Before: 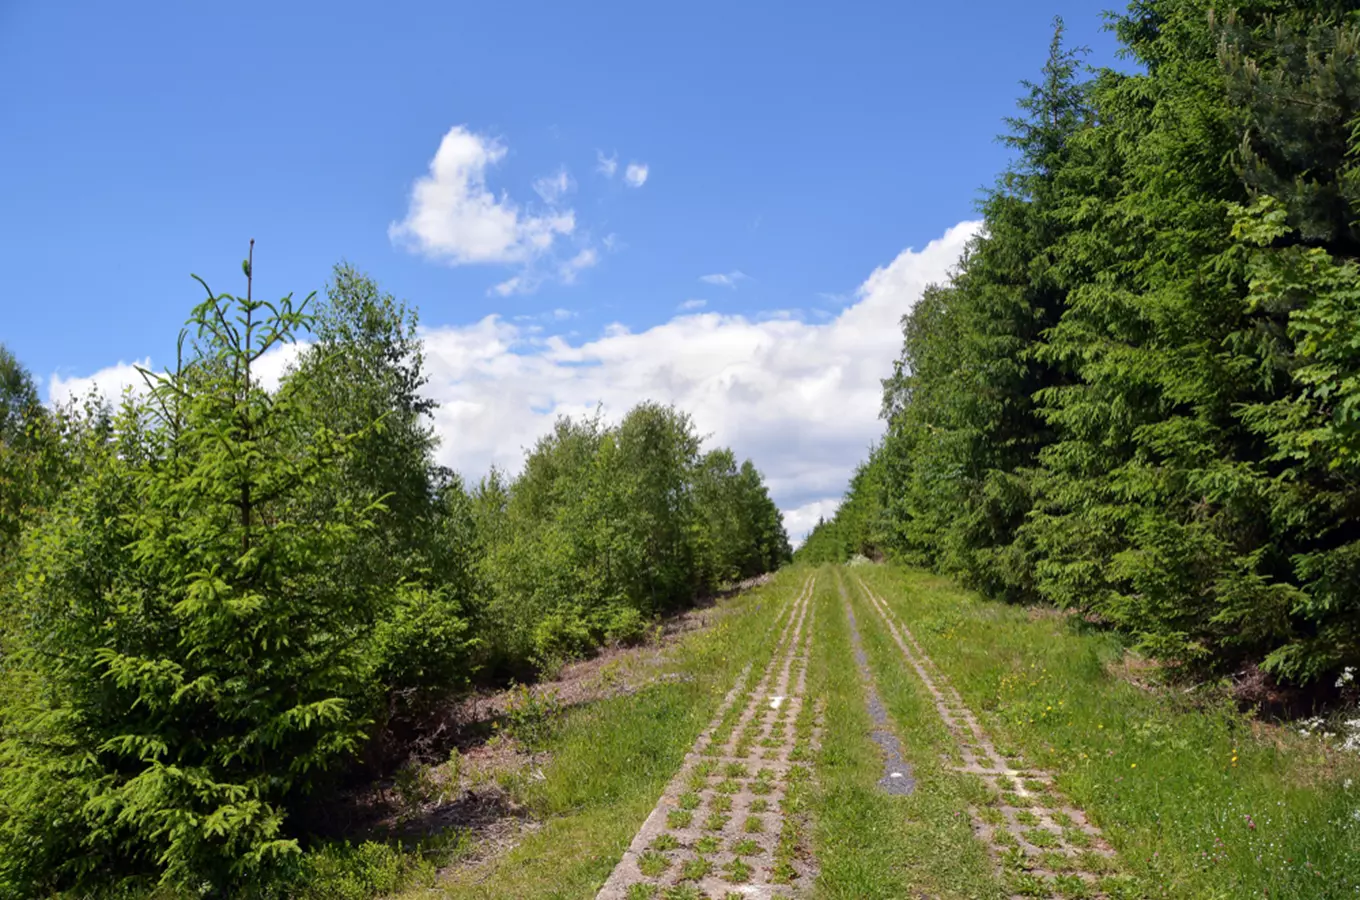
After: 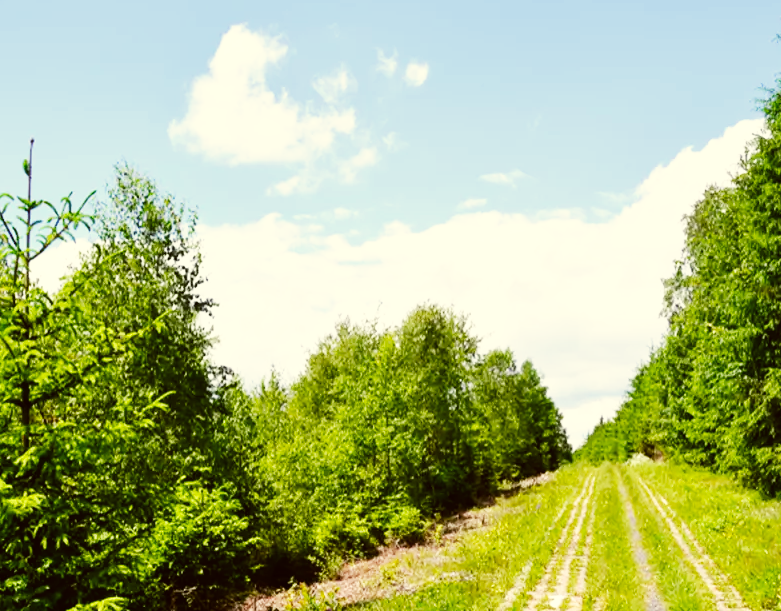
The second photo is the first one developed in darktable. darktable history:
base curve: curves: ch0 [(0, 0) (0.007, 0.004) (0.027, 0.03) (0.046, 0.07) (0.207, 0.54) (0.442, 0.872) (0.673, 0.972) (1, 1)], exposure shift 0.01, preserve colors none
color correction: highlights a* -1.82, highlights b* 10.42, shadows a* 0.224, shadows b* 18.66
crop: left 16.239%, top 11.318%, right 26.273%, bottom 20.773%
